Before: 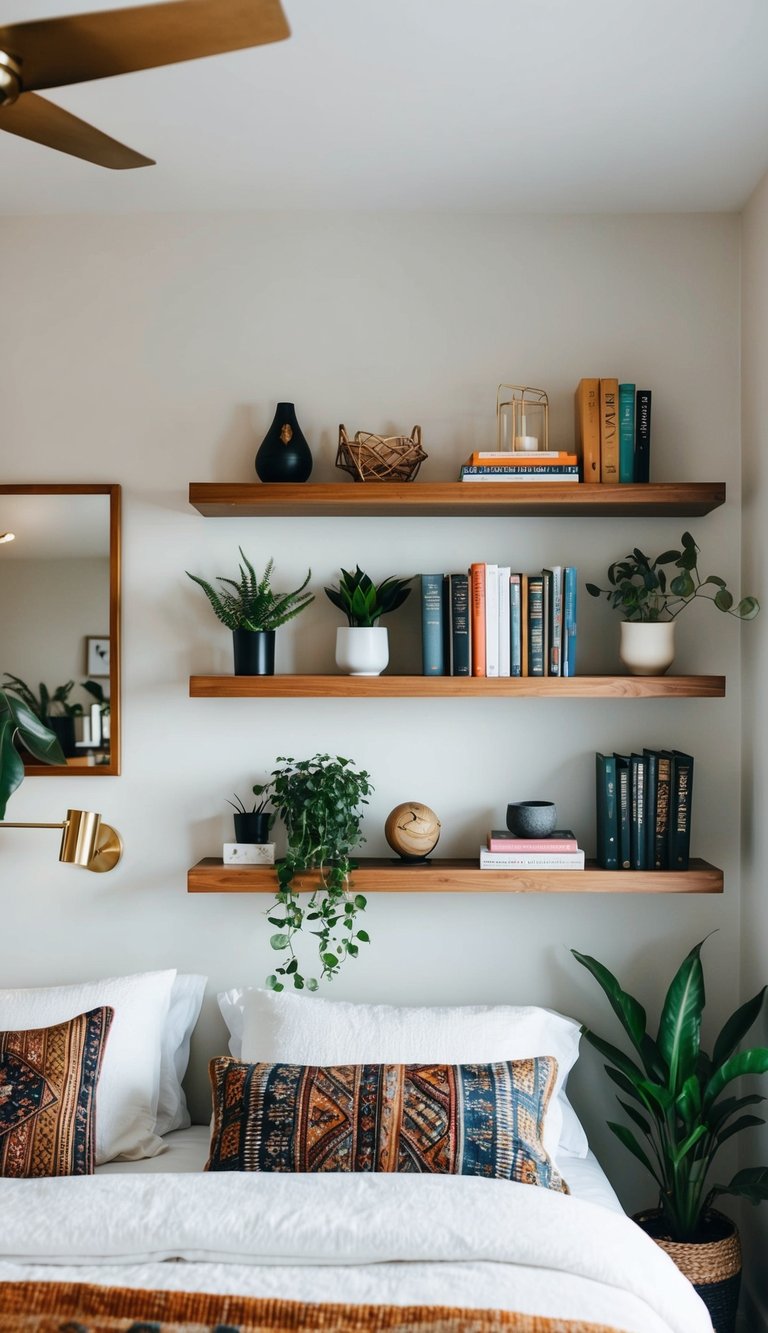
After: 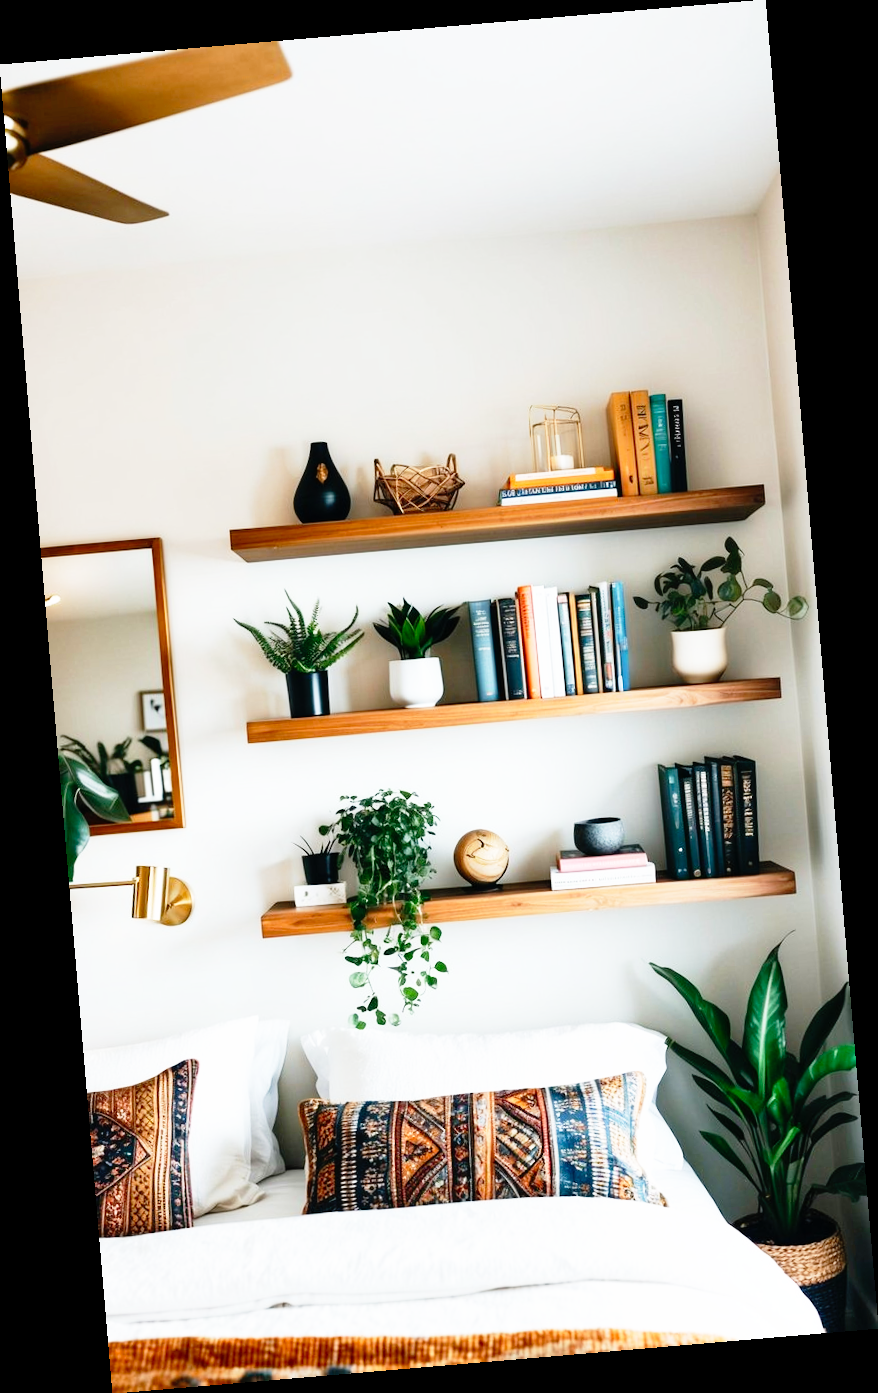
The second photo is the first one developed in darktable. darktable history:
base curve: curves: ch0 [(0, 0) (0.012, 0.01) (0.073, 0.168) (0.31, 0.711) (0.645, 0.957) (1, 1)], preserve colors none
rotate and perspective: rotation -4.86°, automatic cropping off
